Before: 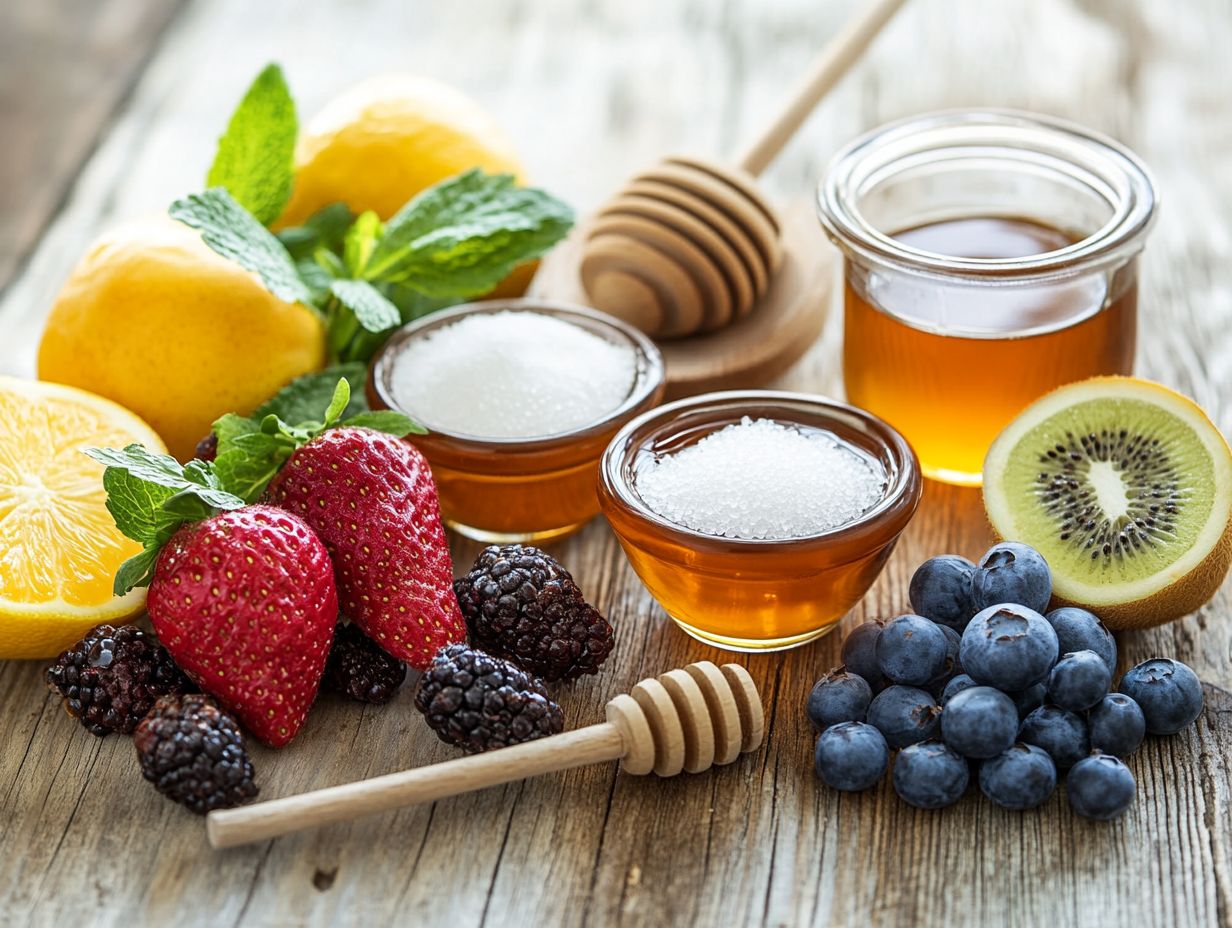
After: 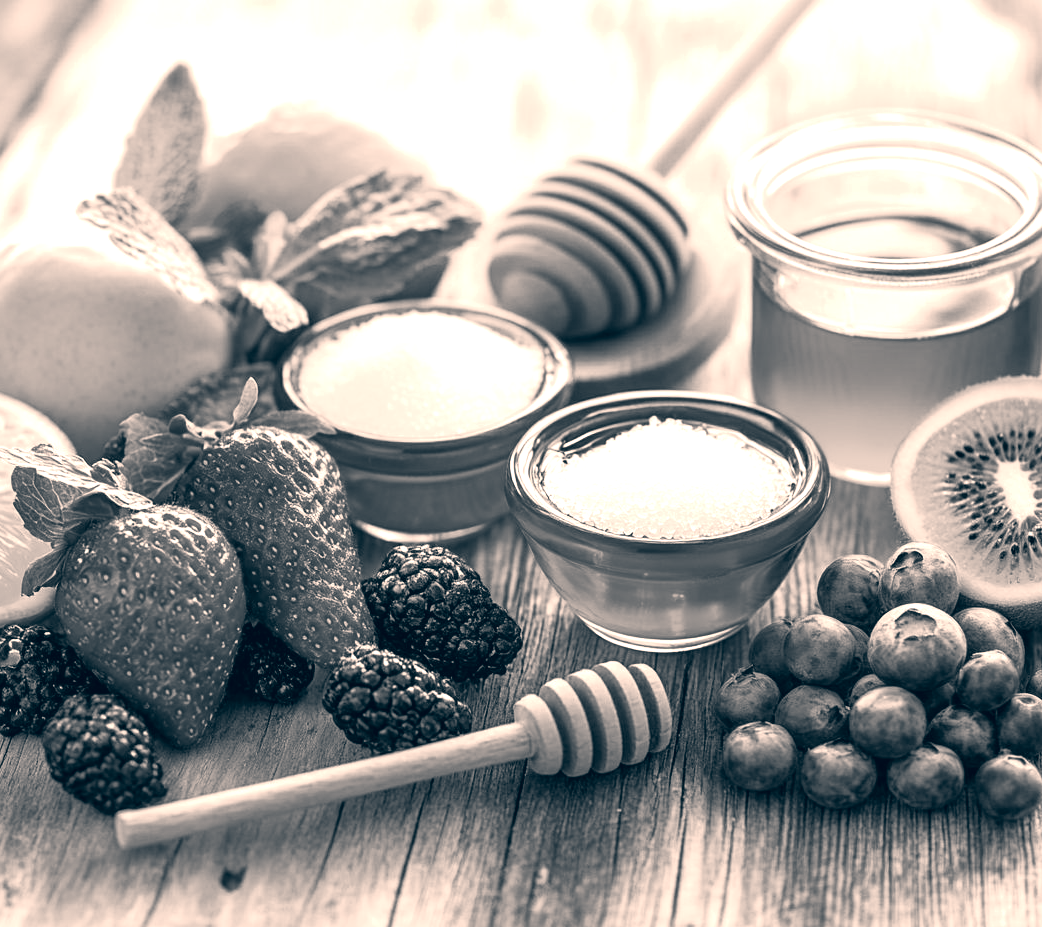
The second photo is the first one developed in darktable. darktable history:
shadows and highlights: shadows 1.86, highlights 38.19, shadows color adjustment 98%, highlights color adjustment 59.1%
color correction: highlights a* 10.29, highlights b* 14.06, shadows a* -10.27, shadows b* -14.95
exposure: black level correction 0, exposure 0.499 EV, compensate exposure bias true, compensate highlight preservation false
color calibration: output gray [0.253, 0.26, 0.487, 0], illuminant same as pipeline (D50), adaptation none (bypass), x 0.333, y 0.334, temperature 5014.6 K
crop: left 7.549%, right 7.828%
